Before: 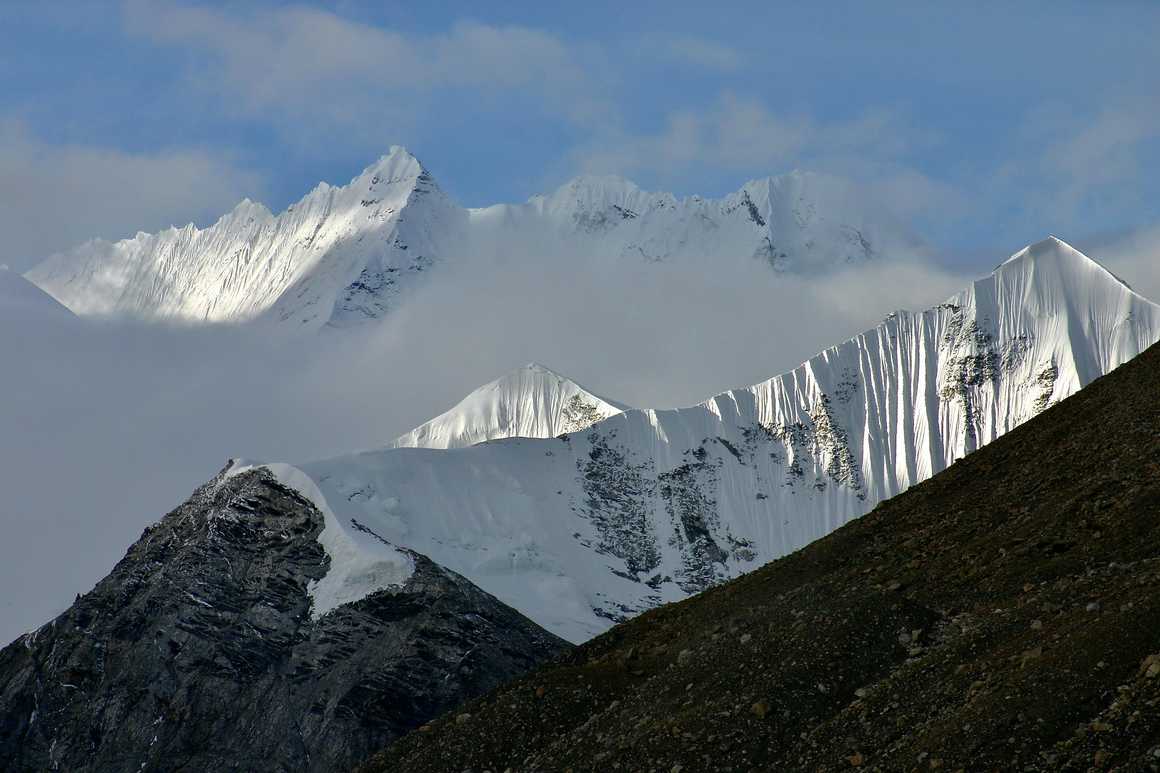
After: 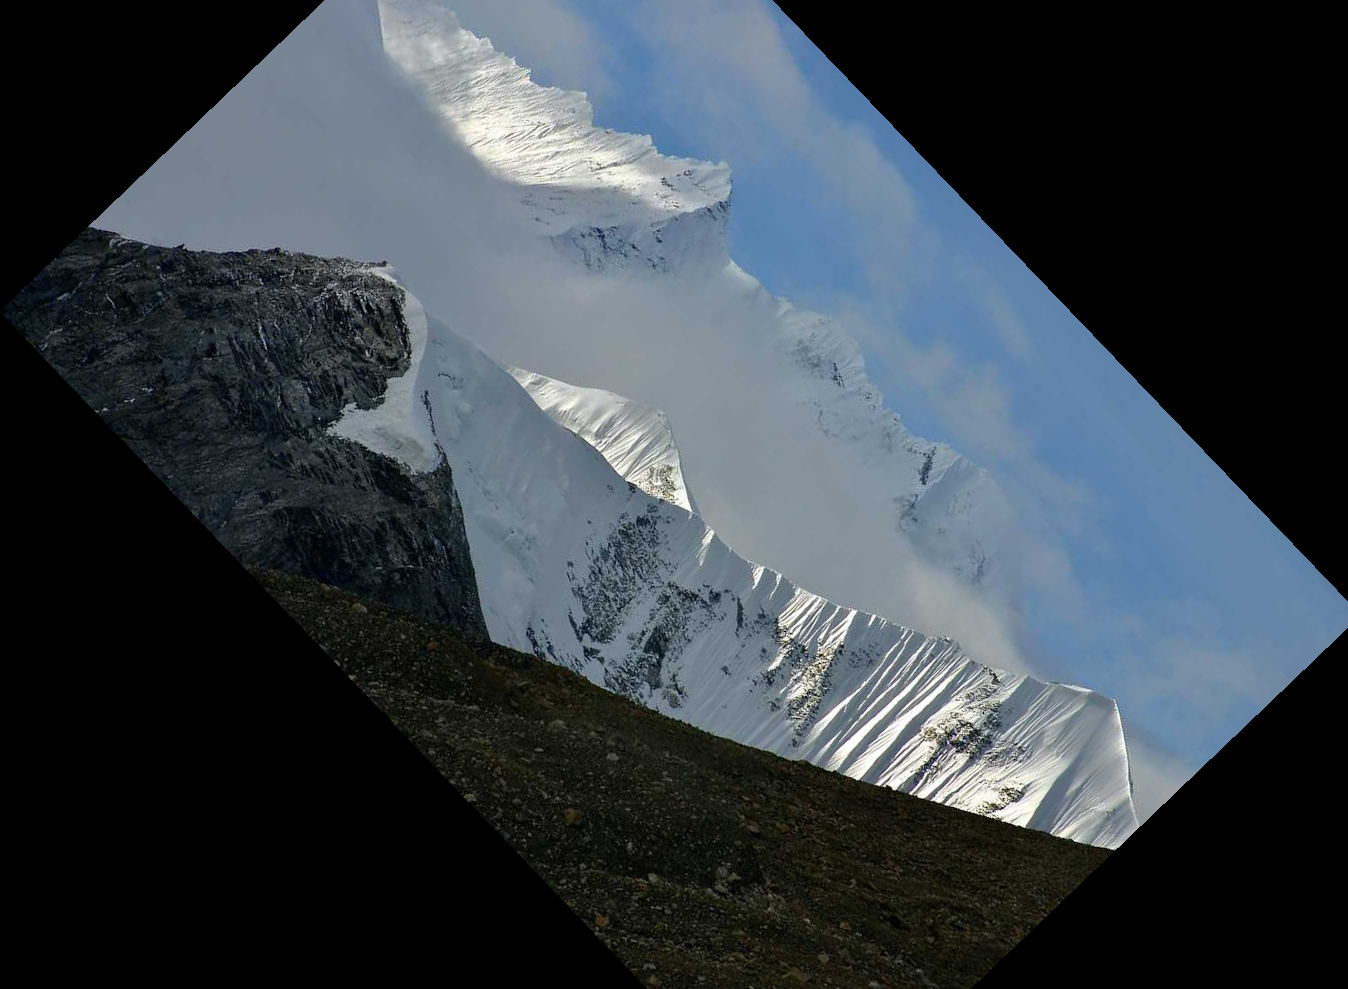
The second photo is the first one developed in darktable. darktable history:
crop and rotate: angle -46.26°, top 16.234%, right 0.912%, bottom 11.704%
fill light: on, module defaults
